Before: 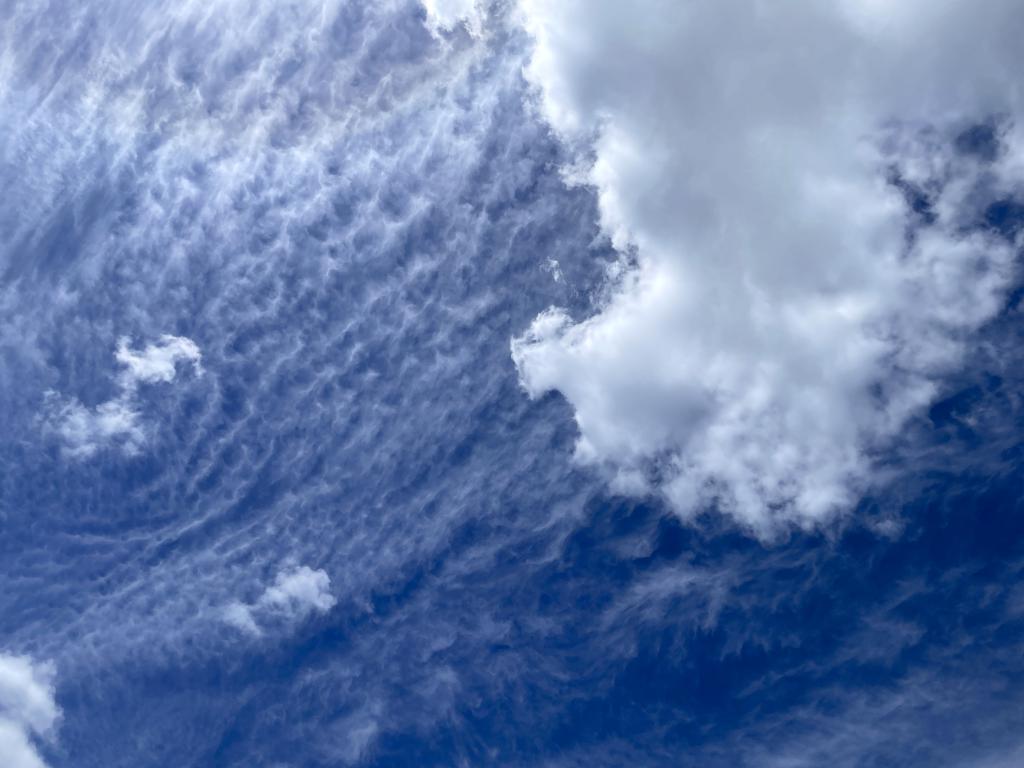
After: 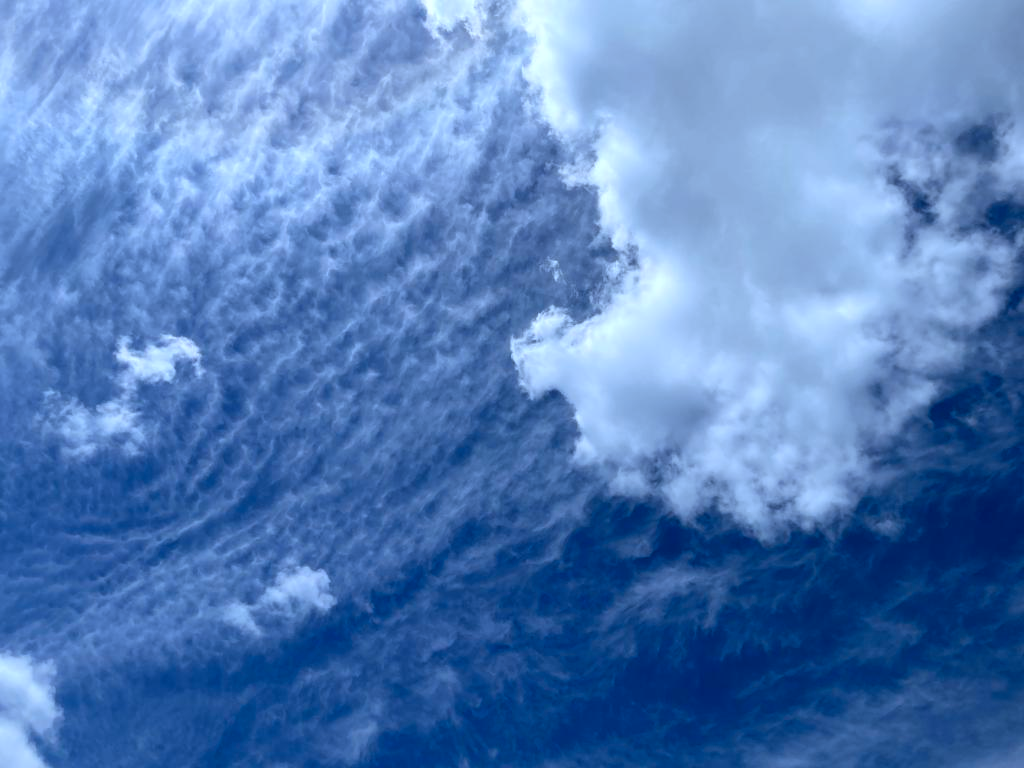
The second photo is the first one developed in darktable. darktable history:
color correction: highlights a* -2.39, highlights b* -18.54
